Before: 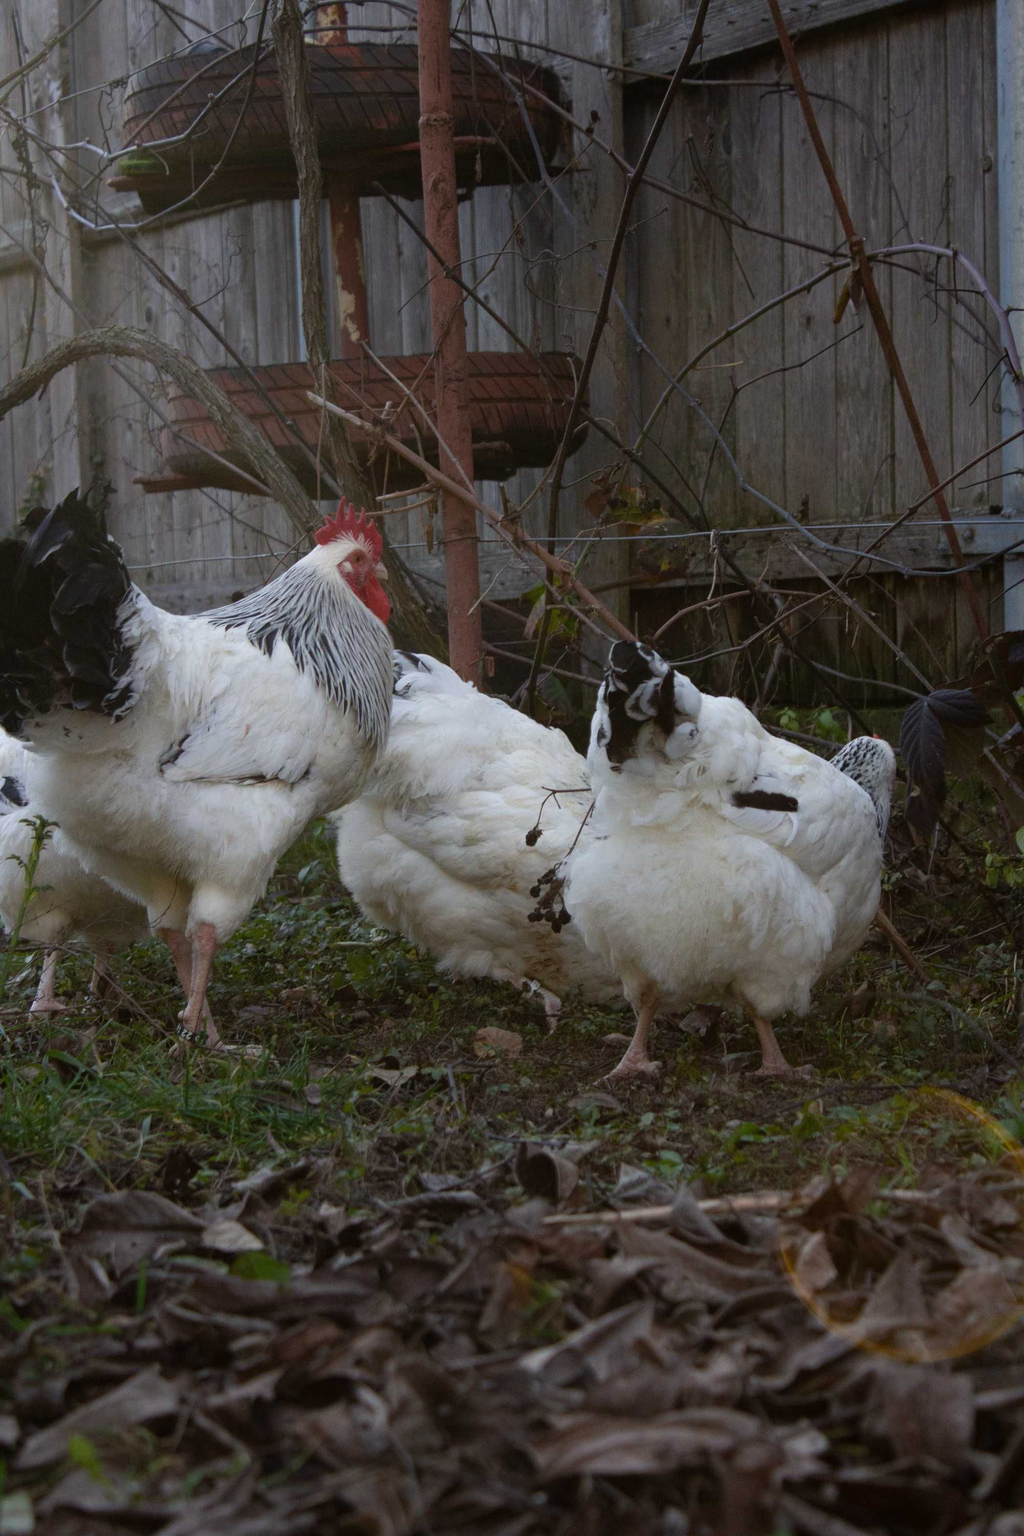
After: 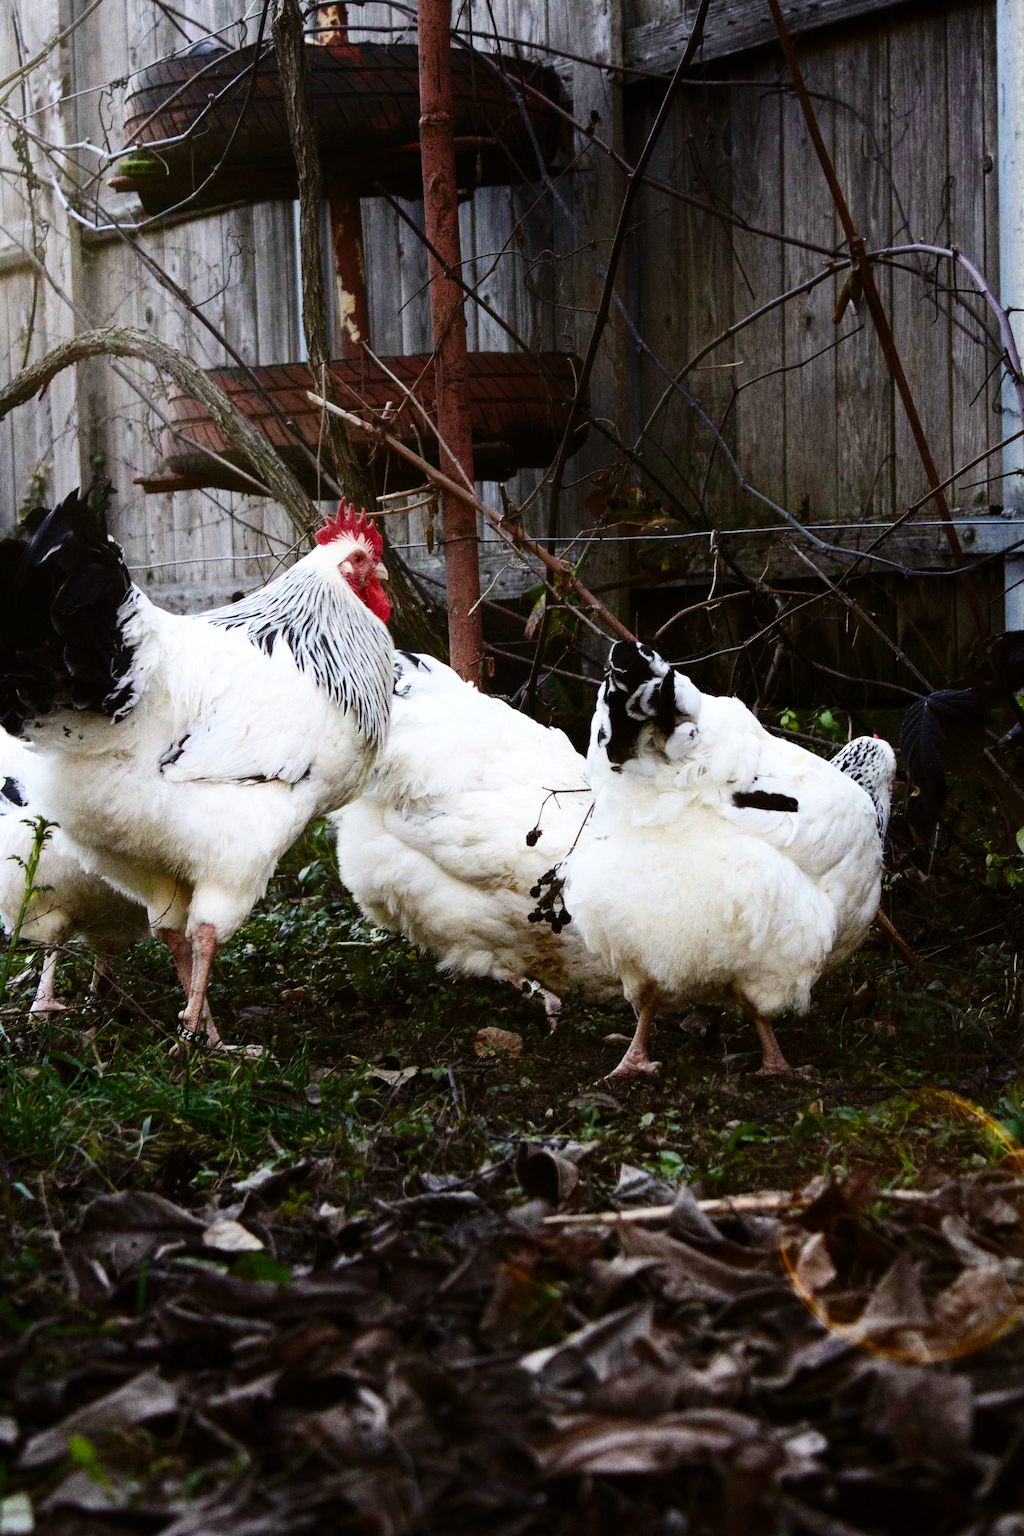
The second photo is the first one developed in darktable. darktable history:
base curve: curves: ch0 [(0, 0) (0.036, 0.025) (0.121, 0.166) (0.206, 0.329) (0.605, 0.79) (1, 1)], preserve colors none
tone equalizer: -8 EV -0.721 EV, -7 EV -0.696 EV, -6 EV -0.564 EV, -5 EV -0.363 EV, -3 EV 0.4 EV, -2 EV 0.6 EV, -1 EV 0.692 EV, +0 EV 0.746 EV
contrast brightness saturation: contrast 0.216
